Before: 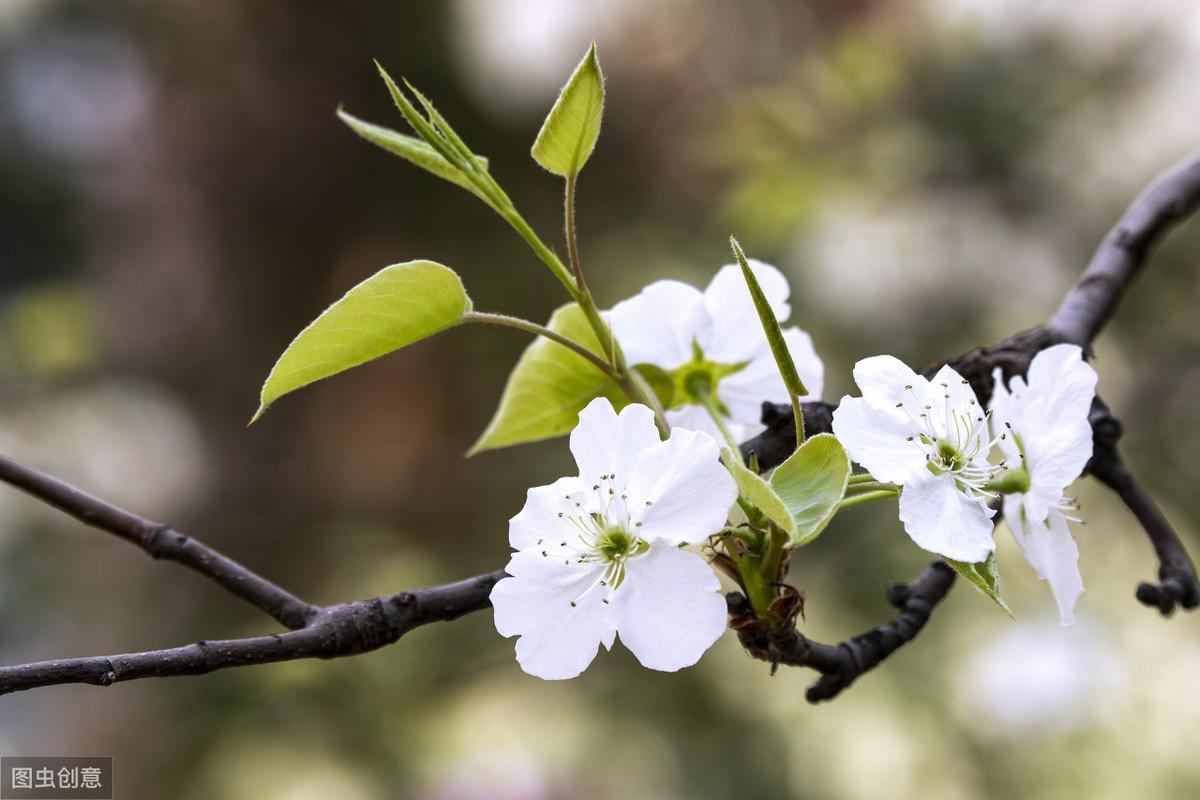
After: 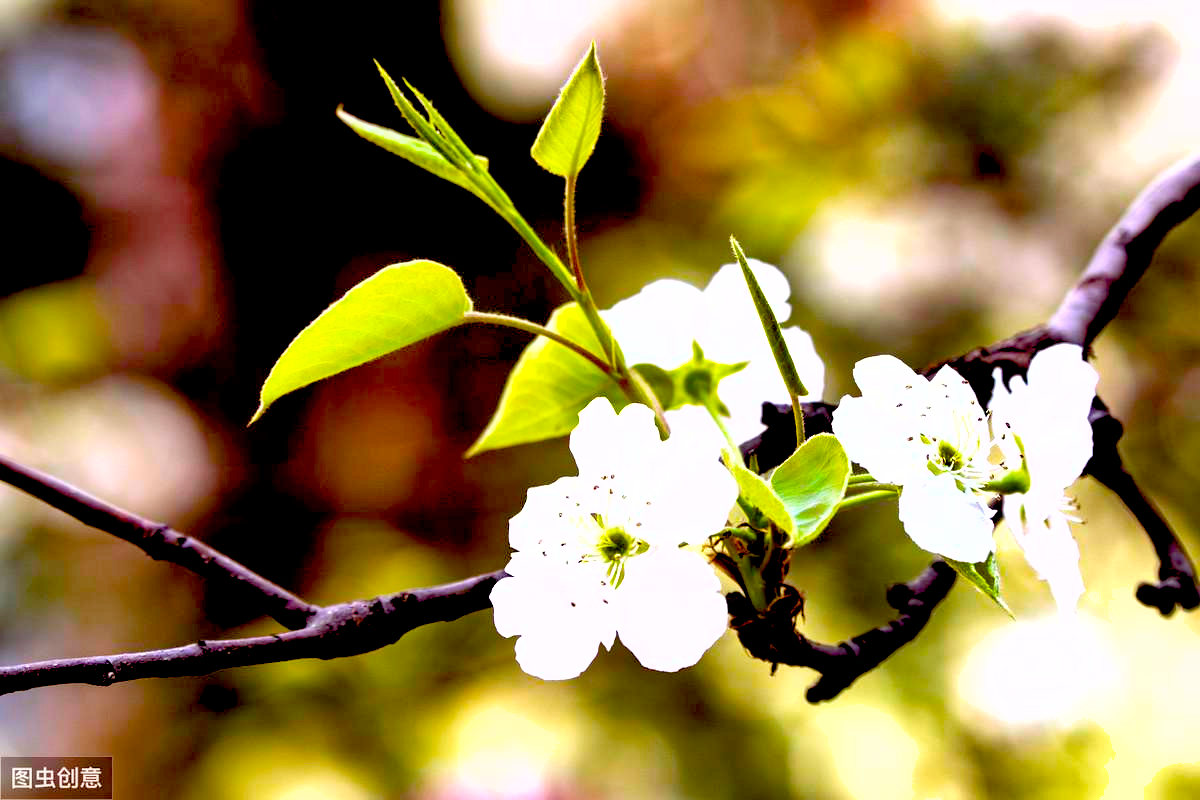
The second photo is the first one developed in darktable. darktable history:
shadows and highlights: shadows 25.67, highlights -47.93, soften with gaussian
color balance rgb: shadows lift › chroma 1.016%, shadows lift › hue 30.68°, global offset › luminance -0.197%, global offset › chroma 0.266%, linear chroma grading › global chroma 15.547%, perceptual saturation grading › global saturation 24.972%
exposure: black level correction 0.034, exposure 0.901 EV, compensate exposure bias true, compensate highlight preservation false
contrast brightness saturation: saturation 0.124
